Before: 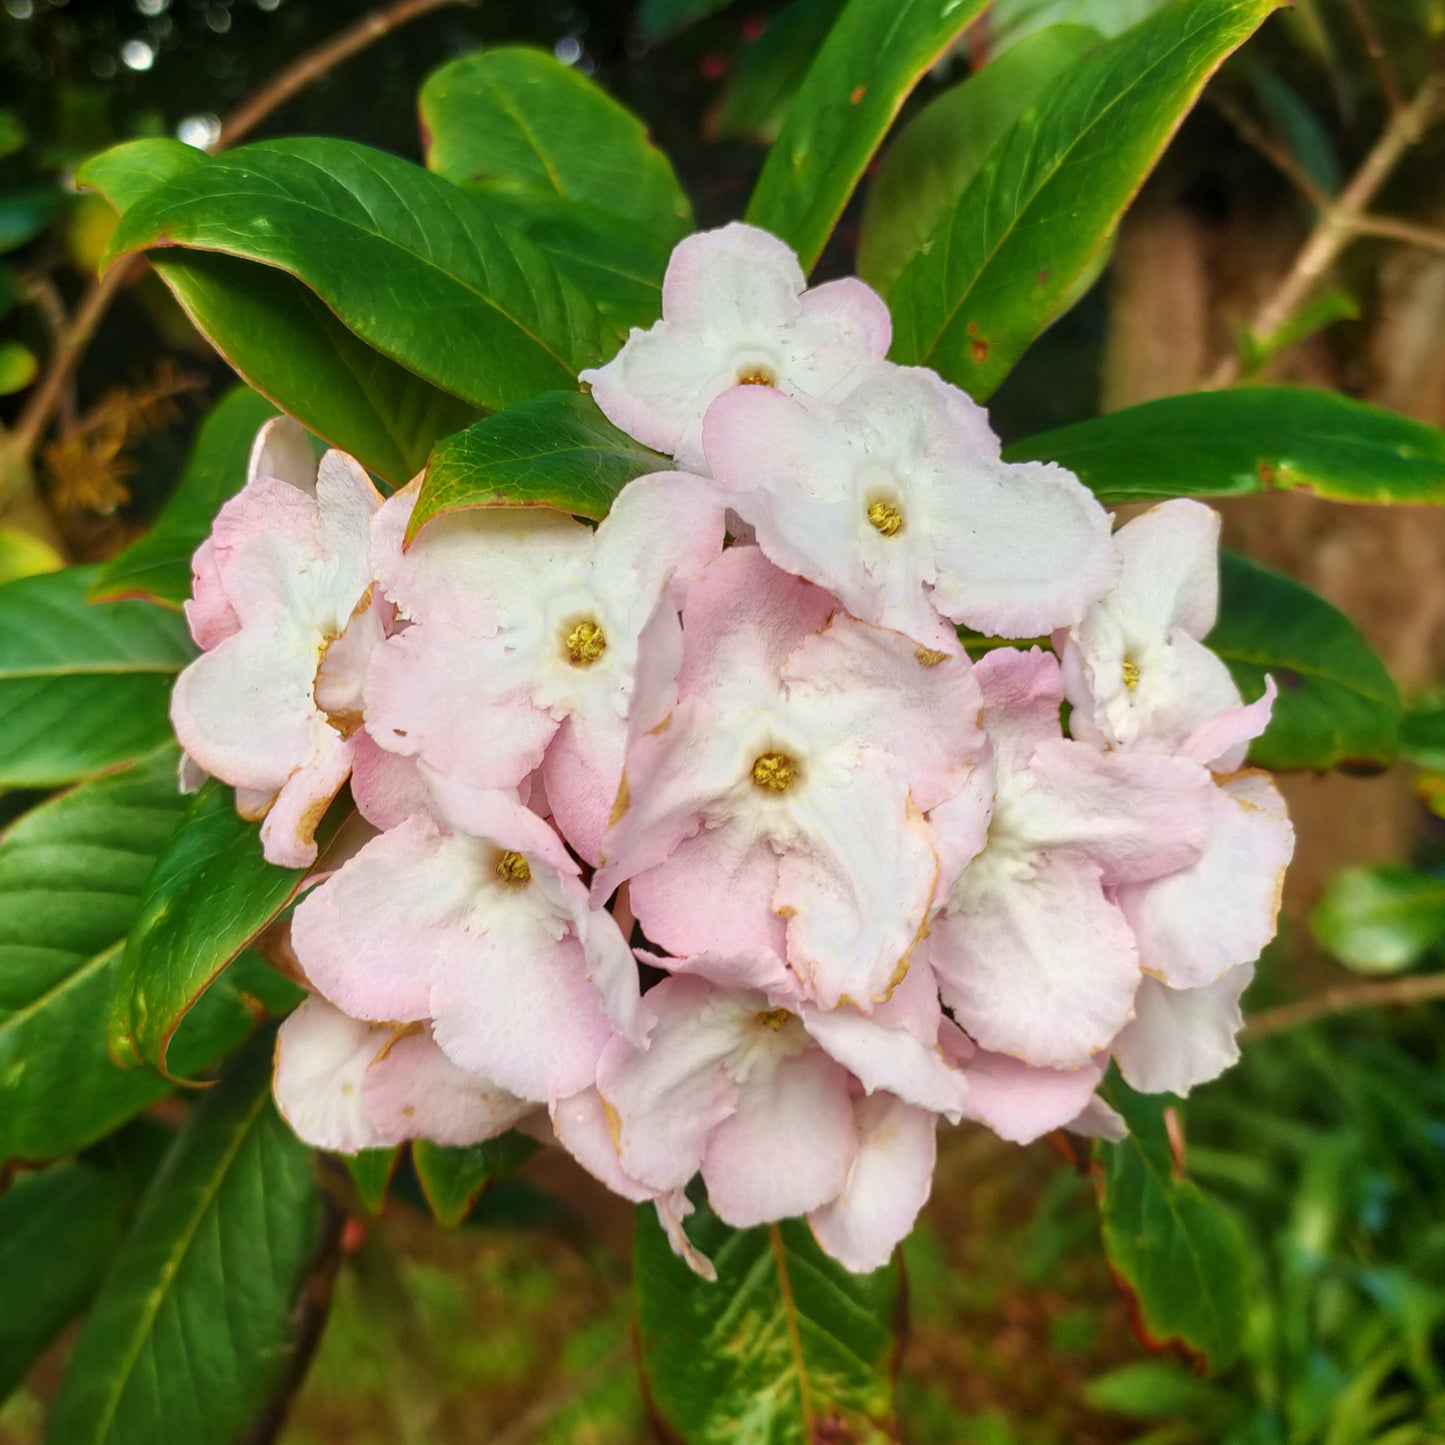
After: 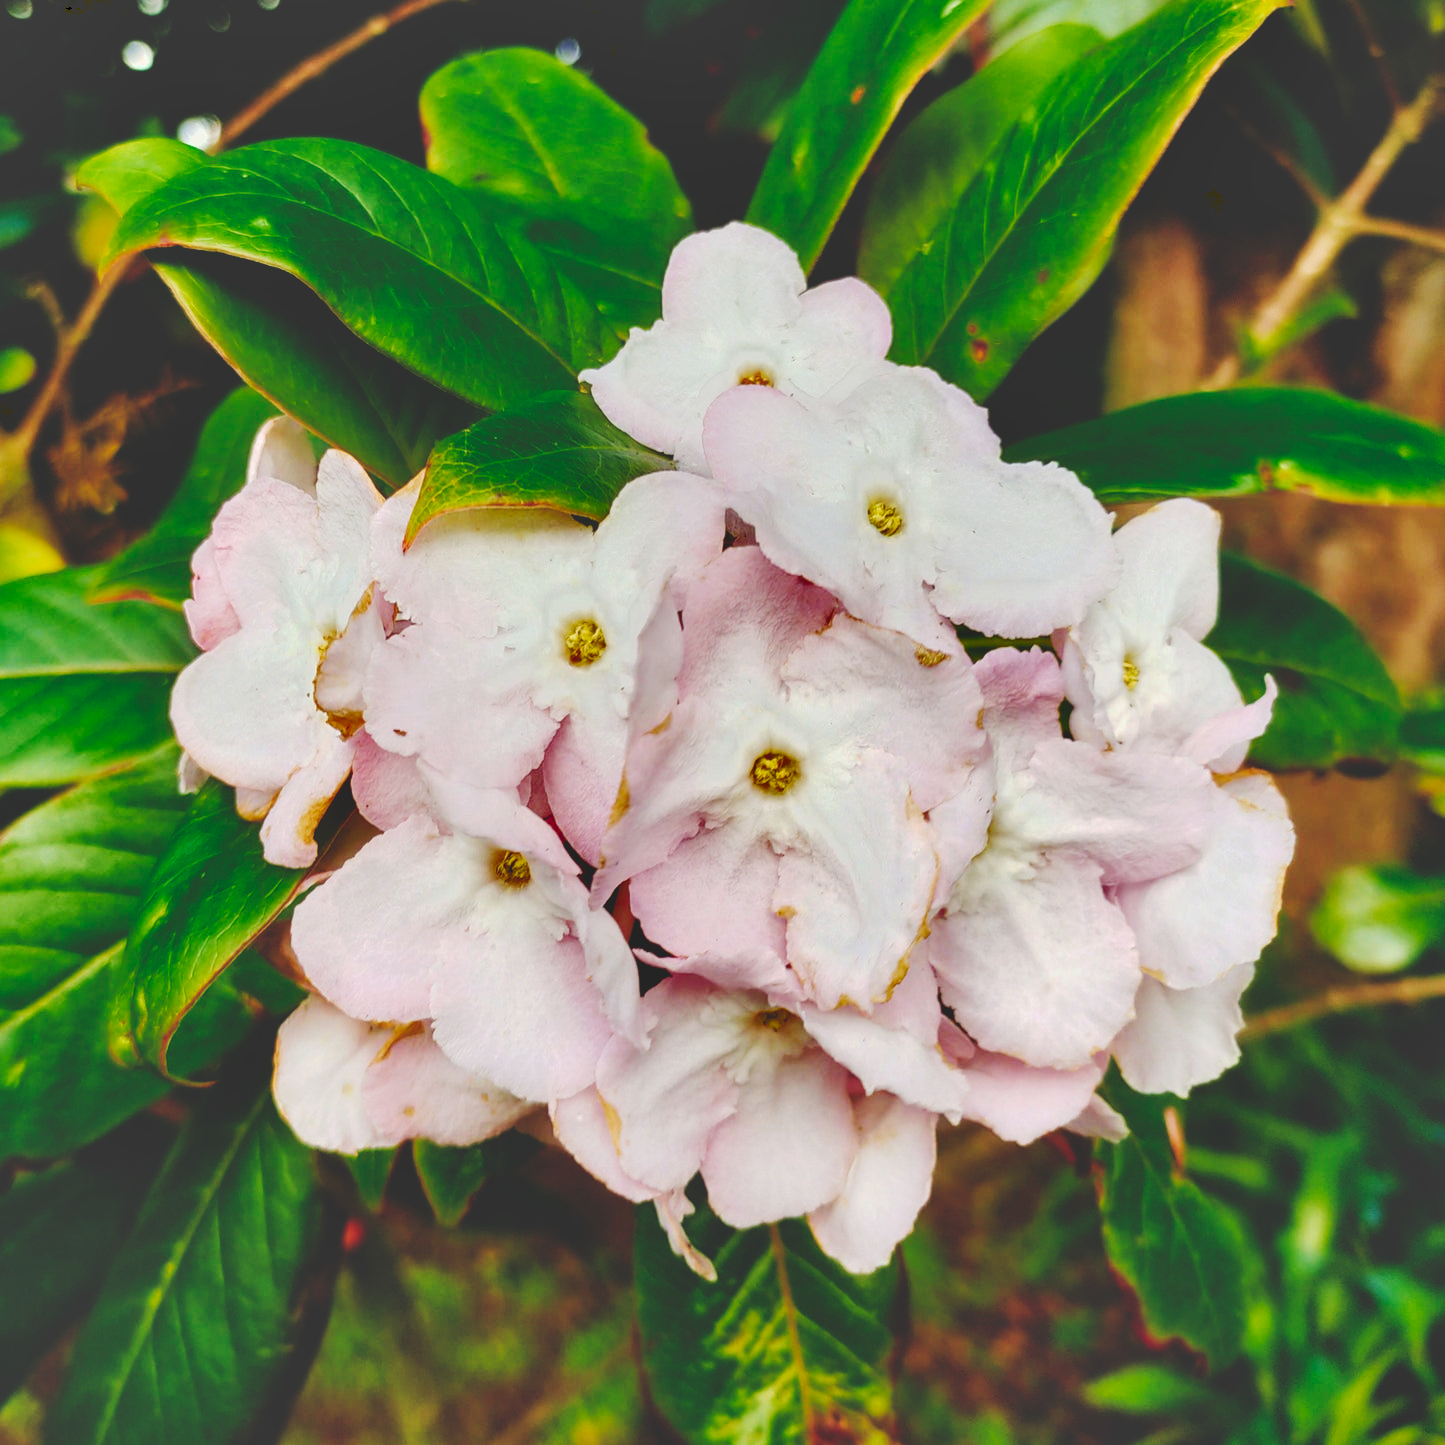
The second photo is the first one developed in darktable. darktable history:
tone curve: curves: ch0 [(0, 0) (0.003, 0.195) (0.011, 0.196) (0.025, 0.196) (0.044, 0.196) (0.069, 0.196) (0.1, 0.196) (0.136, 0.197) (0.177, 0.207) (0.224, 0.224) (0.277, 0.268) (0.335, 0.336) (0.399, 0.424) (0.468, 0.533) (0.543, 0.632) (0.623, 0.715) (0.709, 0.789) (0.801, 0.85) (0.898, 0.906) (1, 1)], preserve colors none
shadows and highlights: soften with gaussian
